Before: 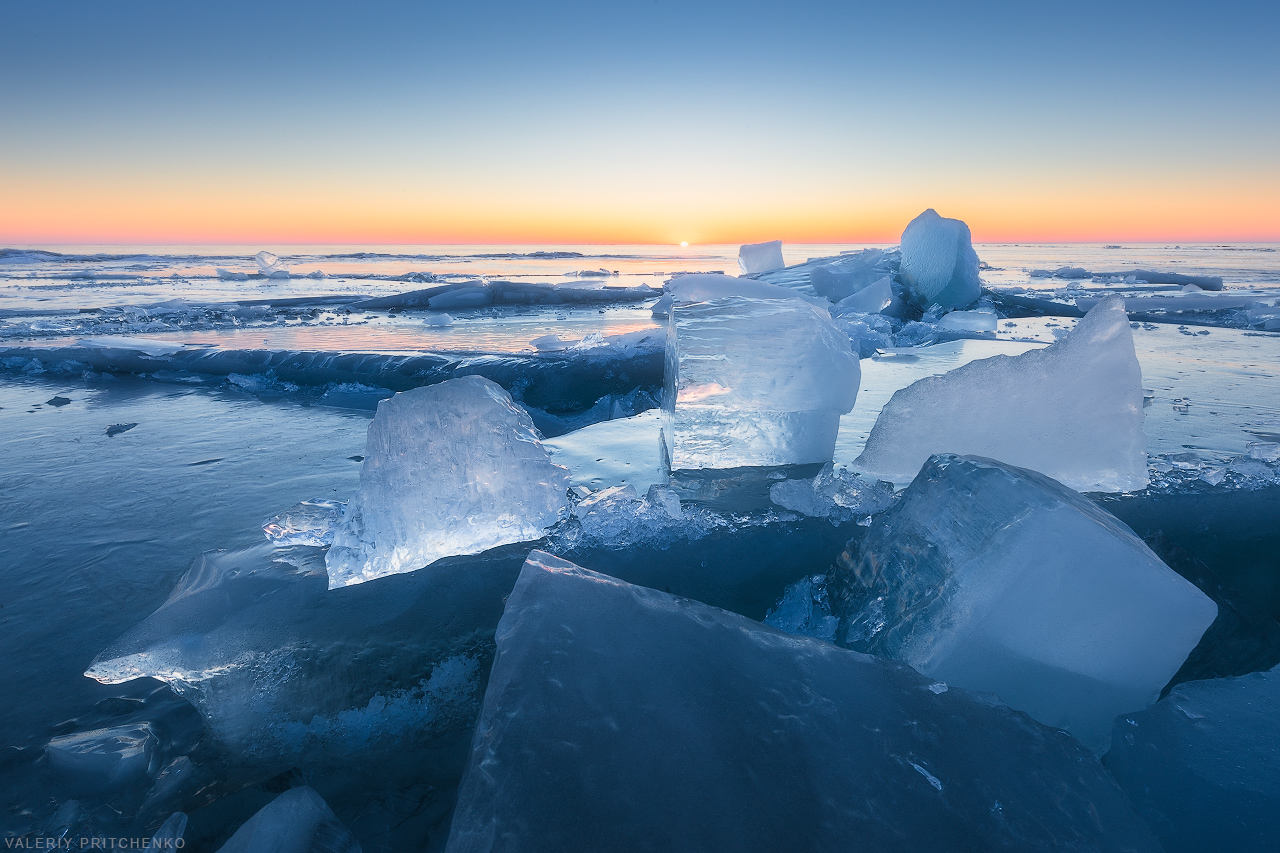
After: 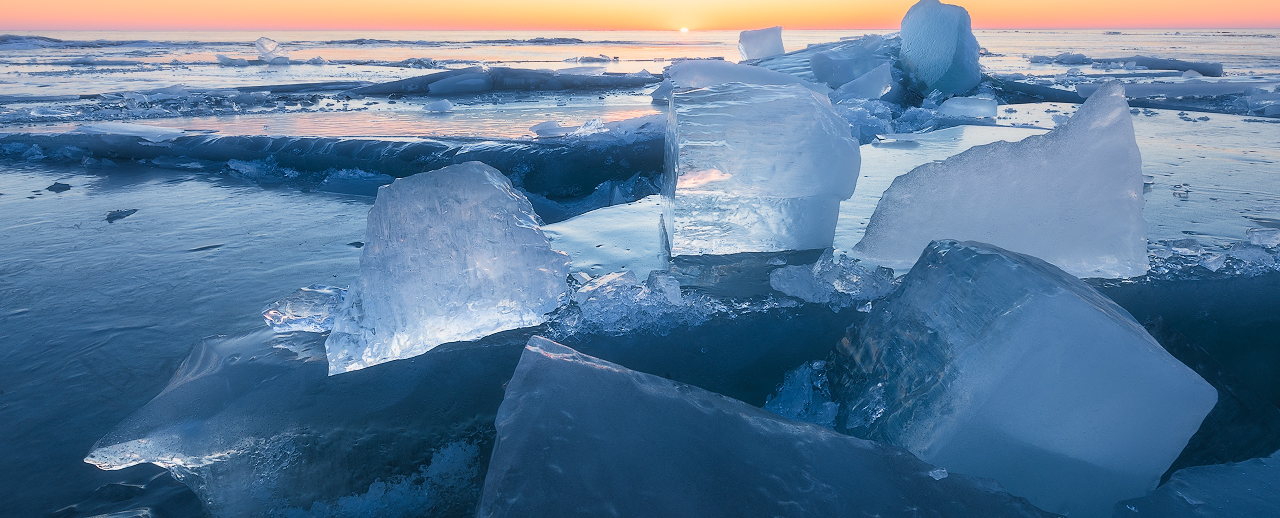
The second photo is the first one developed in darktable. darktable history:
crop and rotate: top 25.253%, bottom 13.923%
